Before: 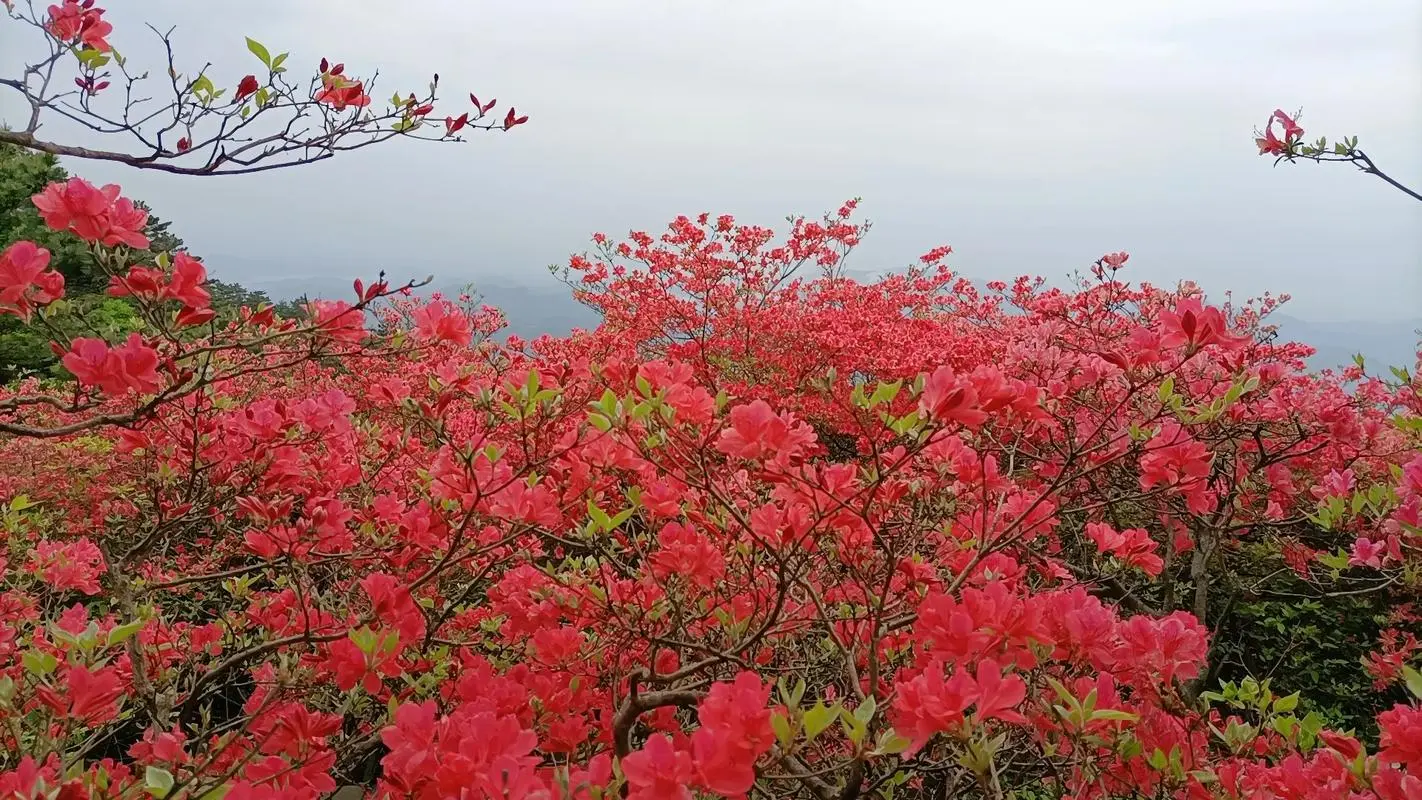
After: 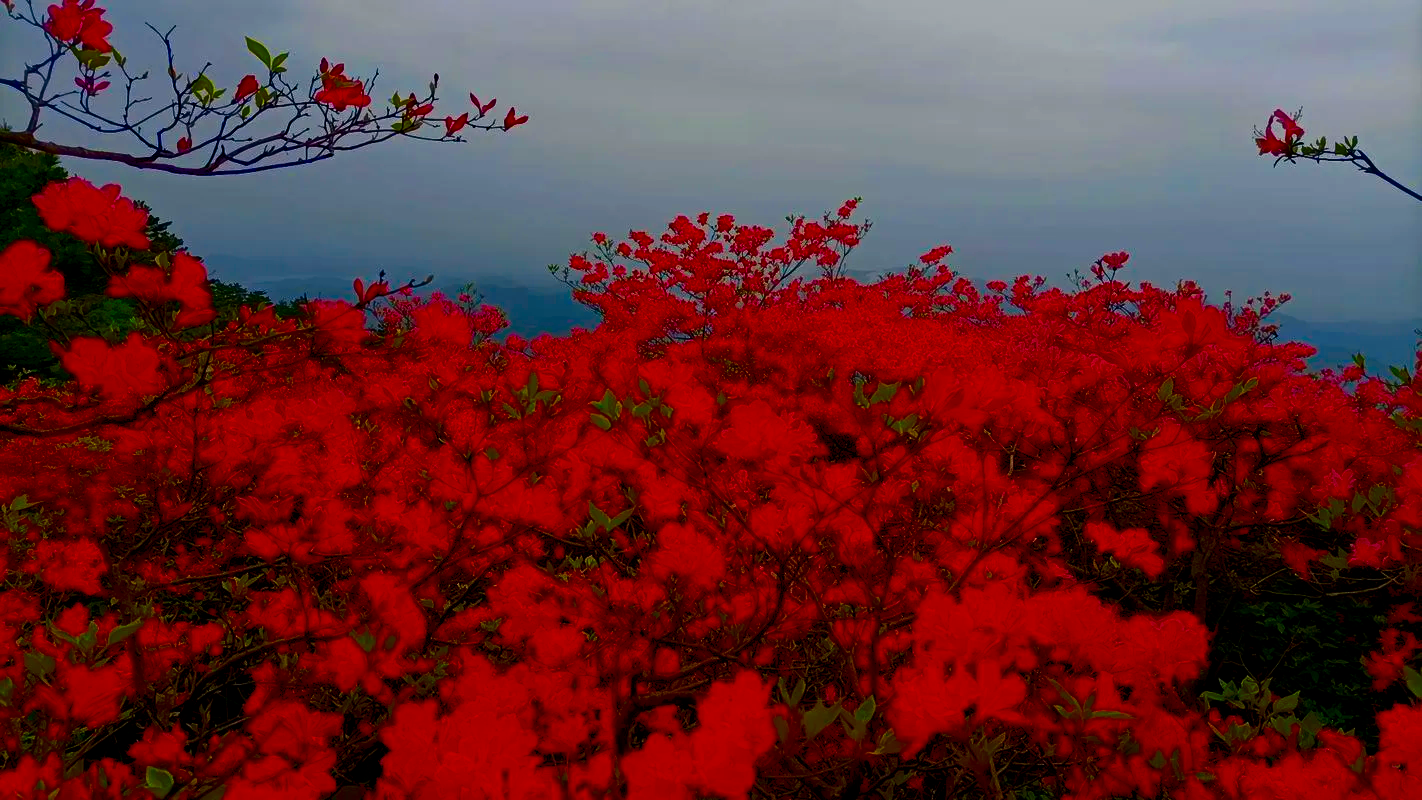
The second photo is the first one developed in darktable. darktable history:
contrast brightness saturation: brightness -1, saturation 1
shadows and highlights: shadows 20.91, highlights -35.45, soften with gaussian
filmic rgb: black relative exposure -7.75 EV, white relative exposure 4.4 EV, threshold 3 EV, target black luminance 0%, hardness 3.76, latitude 50.51%, contrast 1.074, highlights saturation mix 10%, shadows ↔ highlights balance -0.22%, color science v4 (2020), enable highlight reconstruction true
